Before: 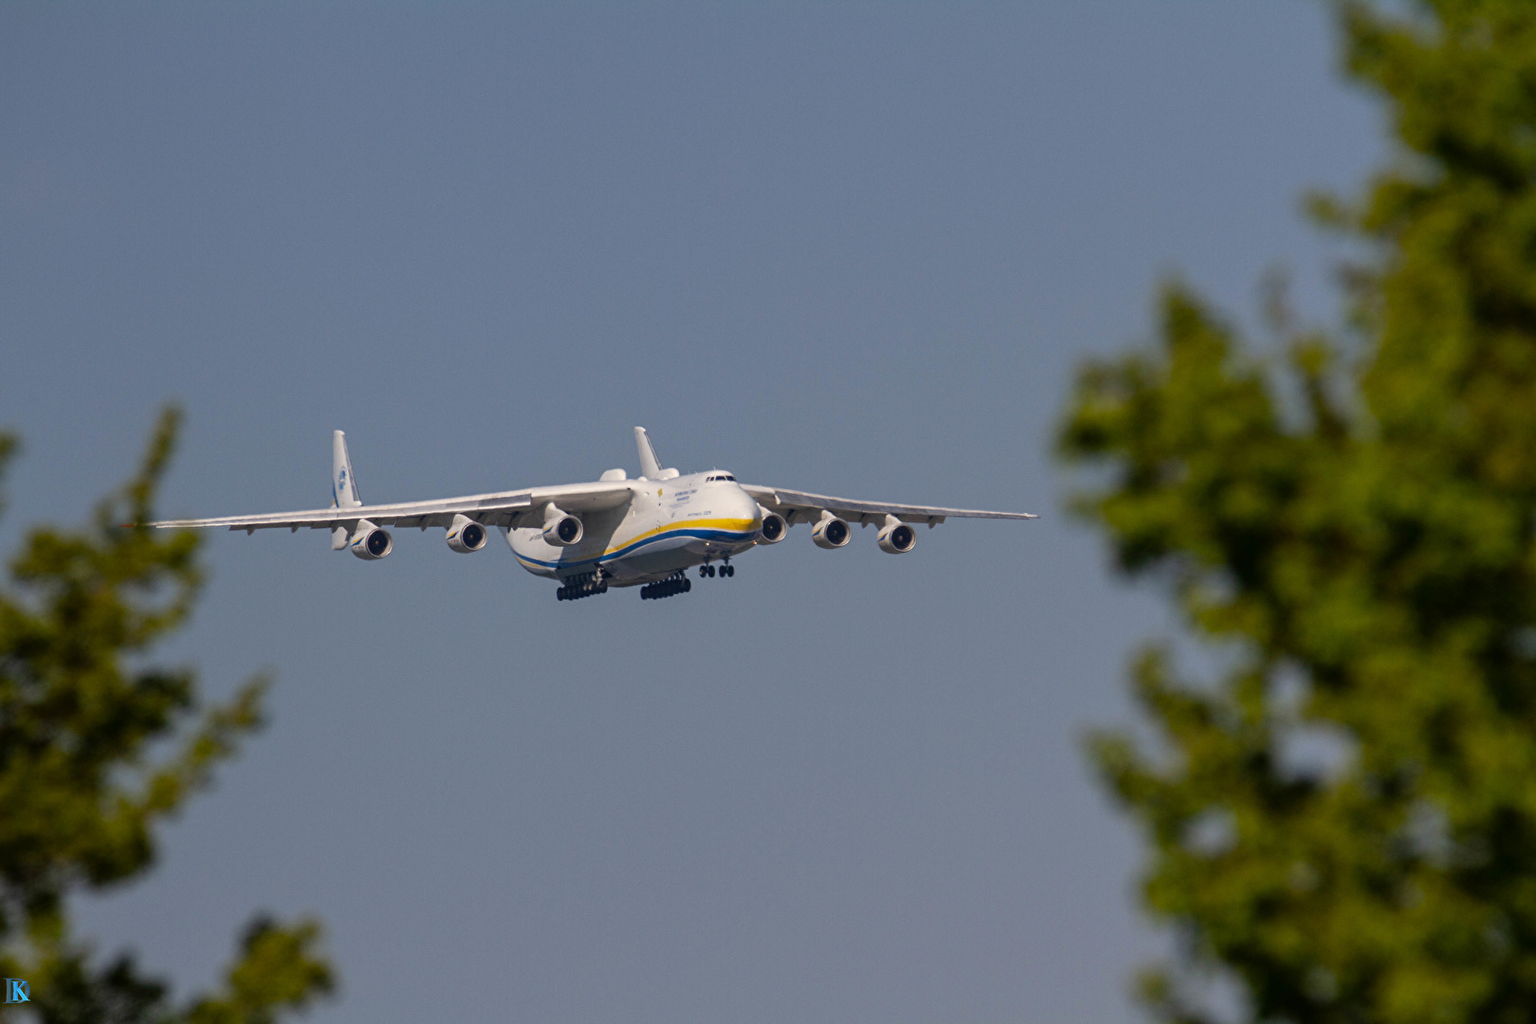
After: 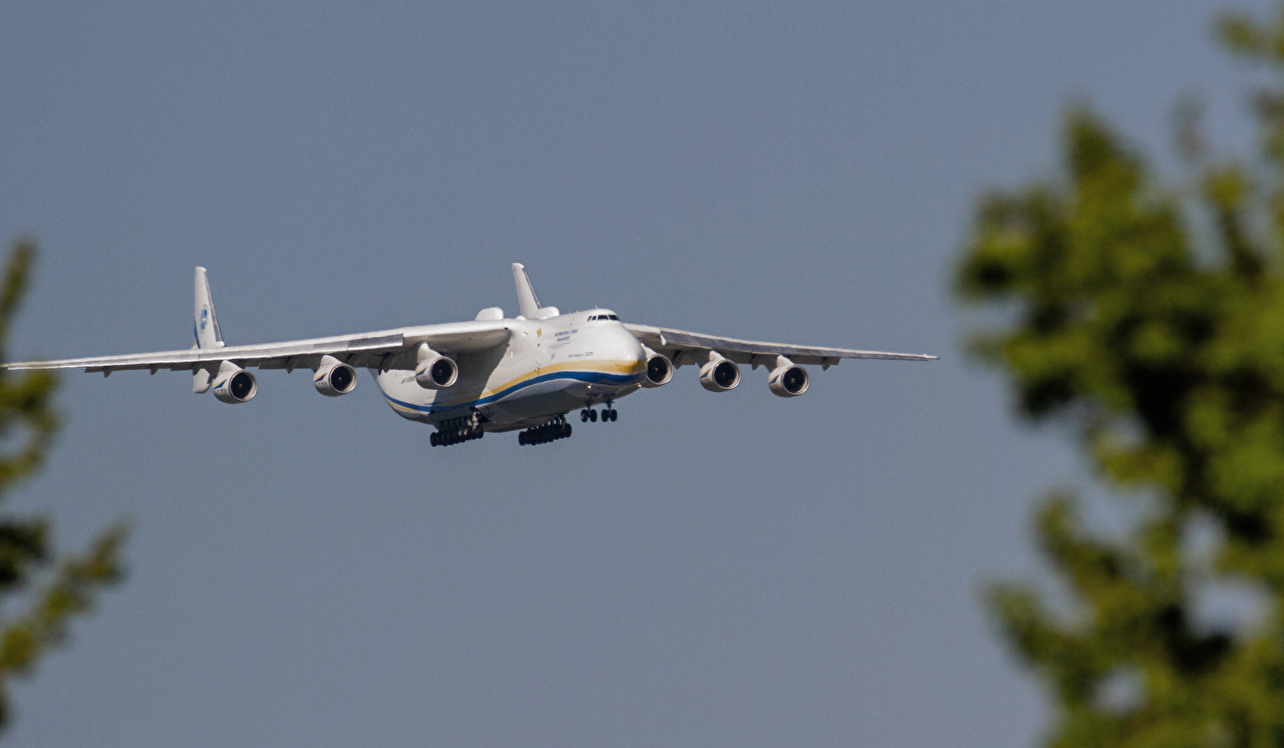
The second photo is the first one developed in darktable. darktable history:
shadows and highlights: highlights color adjustment 49.43%
filmic rgb: black relative exposure -9.09 EV, white relative exposure 2.3 EV, hardness 7.51, add noise in highlights 0.001, color science v3 (2019), use custom middle-gray values true, contrast in highlights soft
crop: left 9.697%, top 17.394%, right 10.998%, bottom 12.337%
